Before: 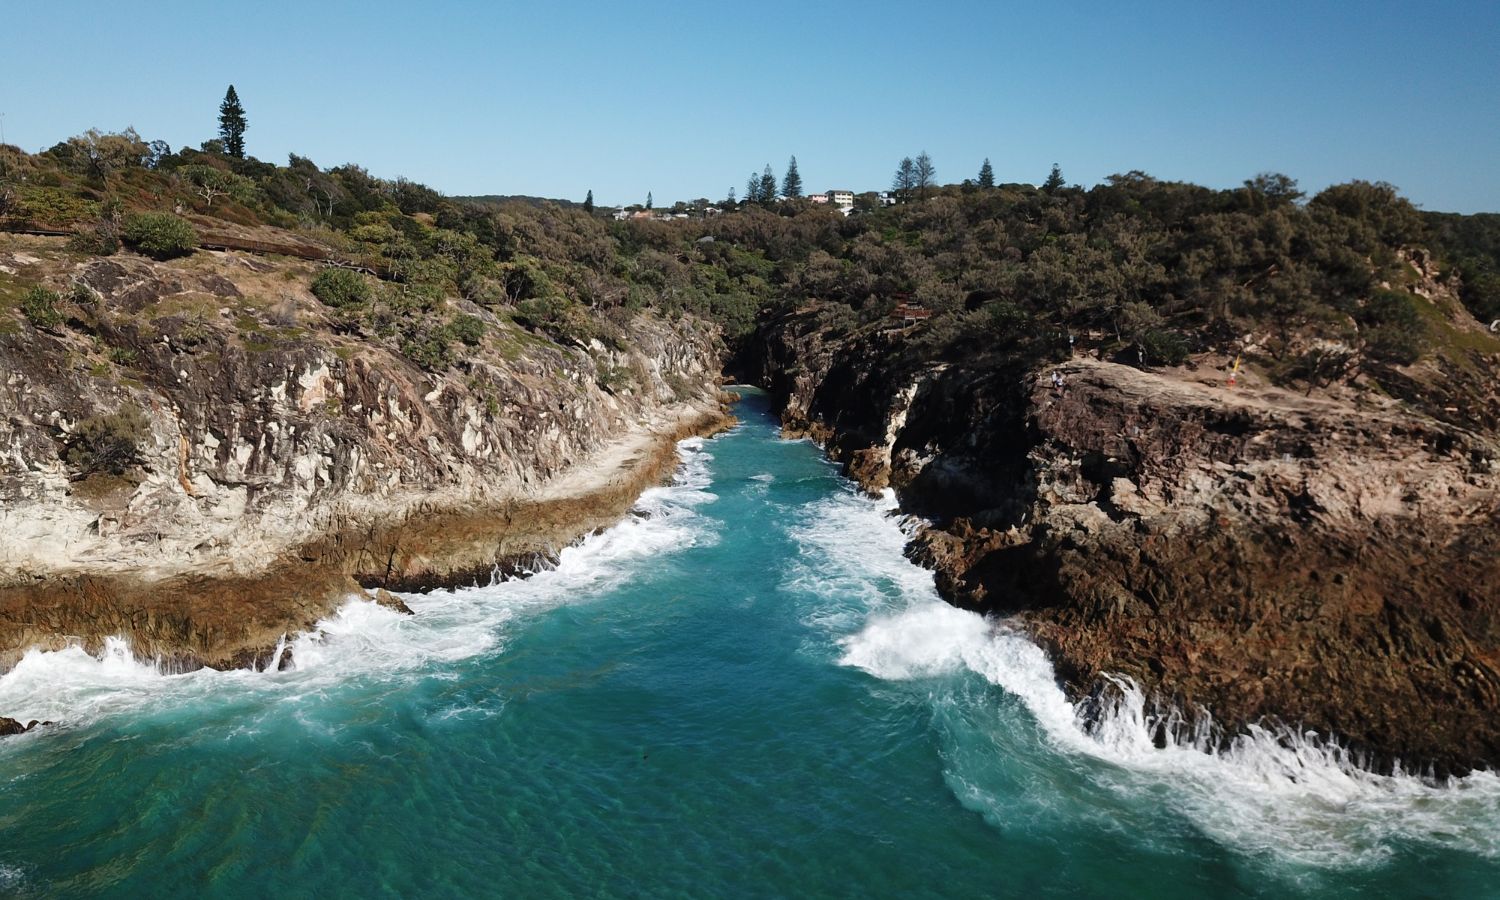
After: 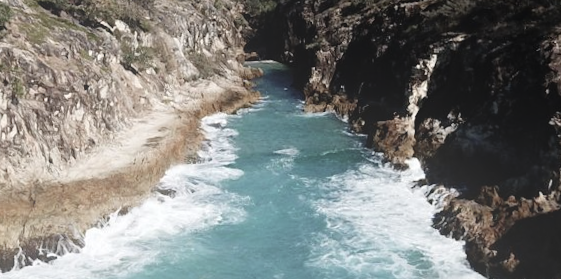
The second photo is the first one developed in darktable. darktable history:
bloom: on, module defaults
crop: left 31.751%, top 32.172%, right 27.8%, bottom 35.83%
contrast brightness saturation: contrast 0.1, saturation -0.36
rotate and perspective: rotation -1.68°, lens shift (vertical) -0.146, crop left 0.049, crop right 0.912, crop top 0.032, crop bottom 0.96
